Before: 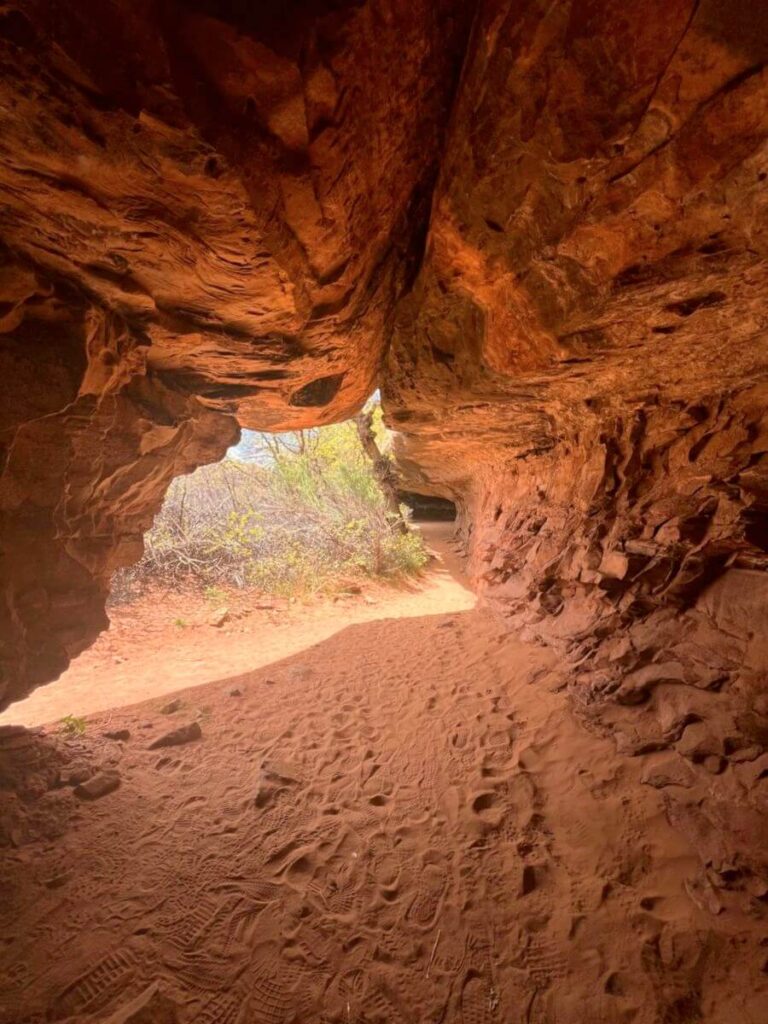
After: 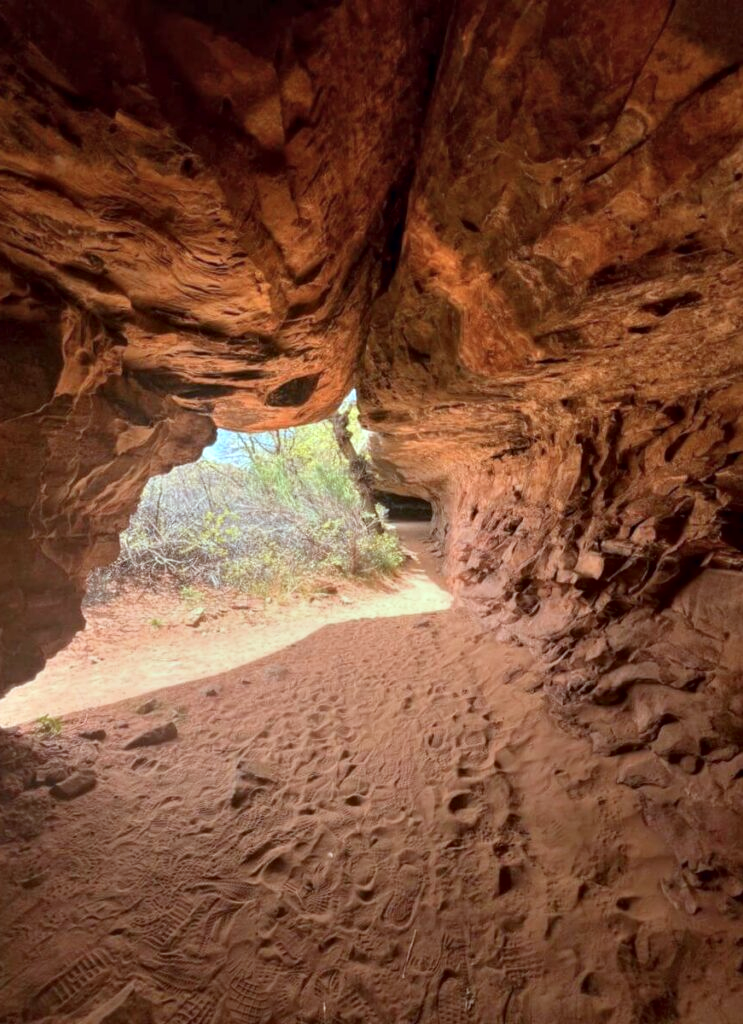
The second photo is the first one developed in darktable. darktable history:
contrast brightness saturation: saturation -0.1
color correction: highlights a* -10.04, highlights b* -10.37
contrast equalizer: octaves 7, y [[0.528, 0.548, 0.563, 0.562, 0.546, 0.526], [0.55 ×6], [0 ×6], [0 ×6], [0 ×6]]
crop and rotate: left 3.238%
